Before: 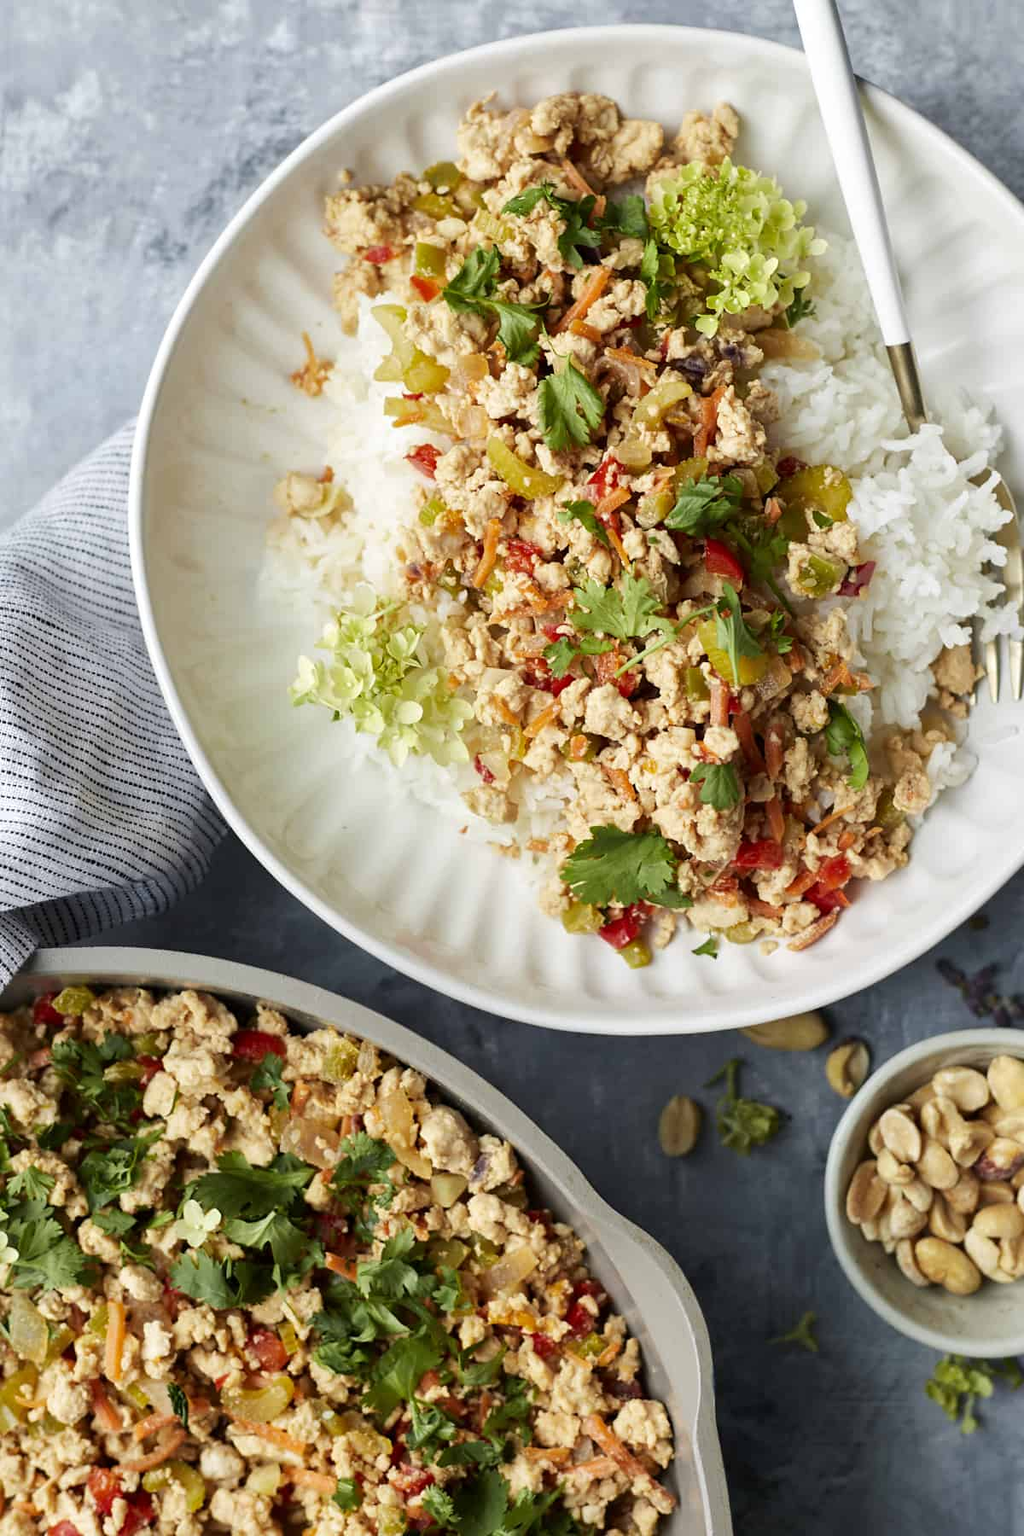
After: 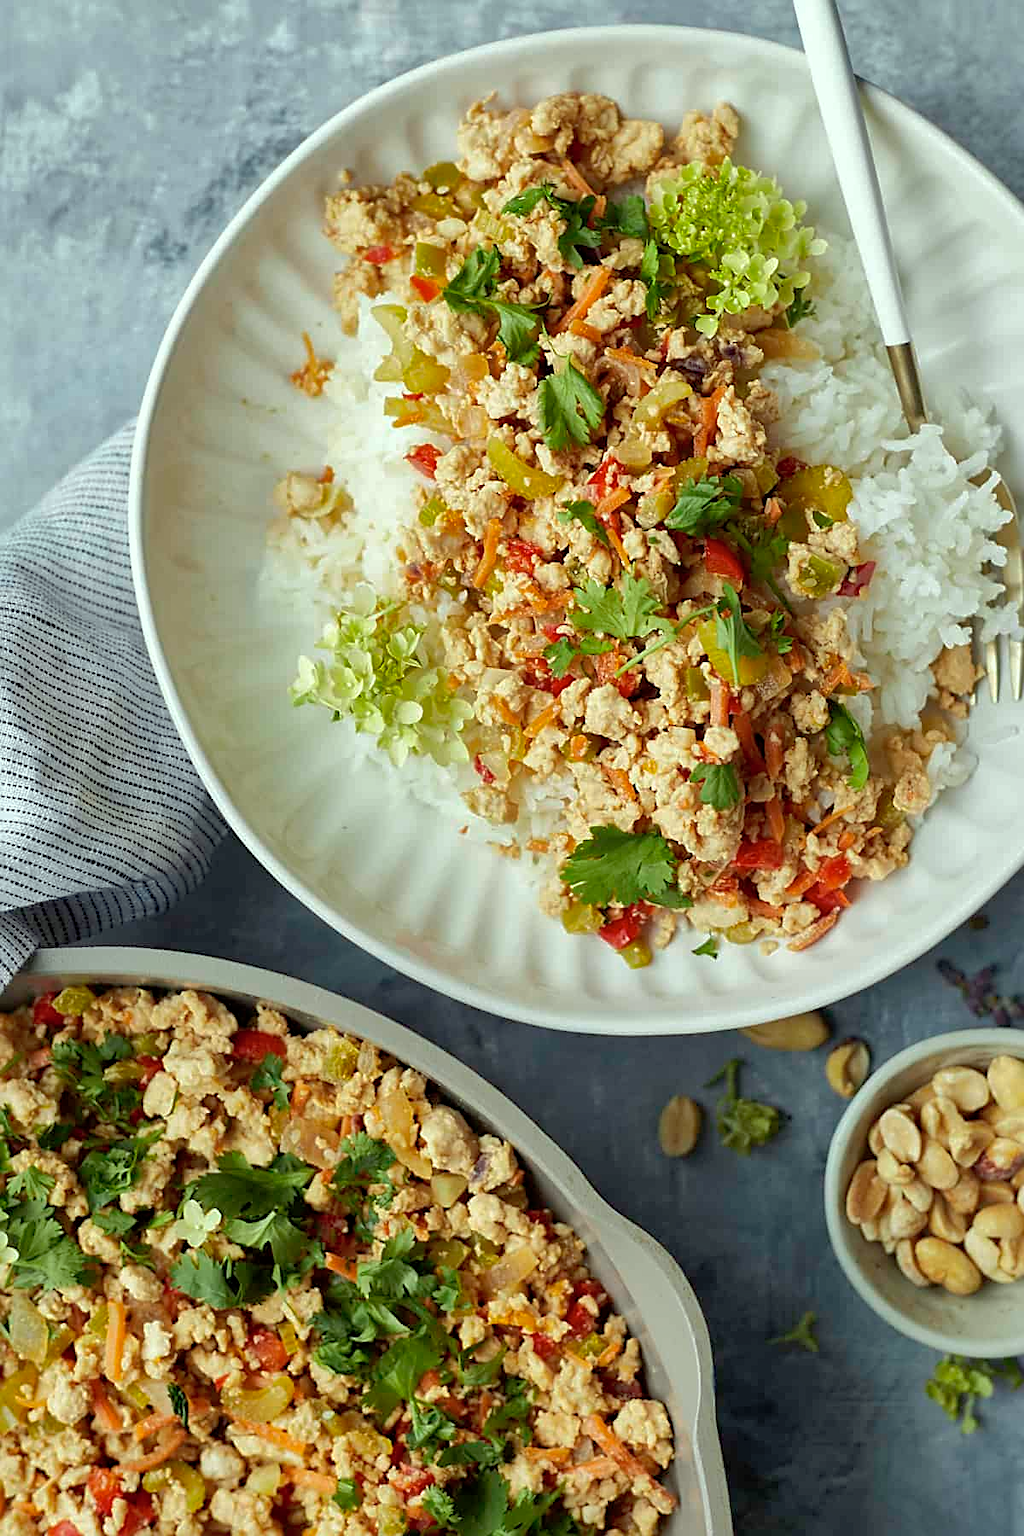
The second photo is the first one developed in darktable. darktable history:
sharpen: radius 1.967
shadows and highlights: on, module defaults
color correction: highlights a* -8, highlights b* 3.1
